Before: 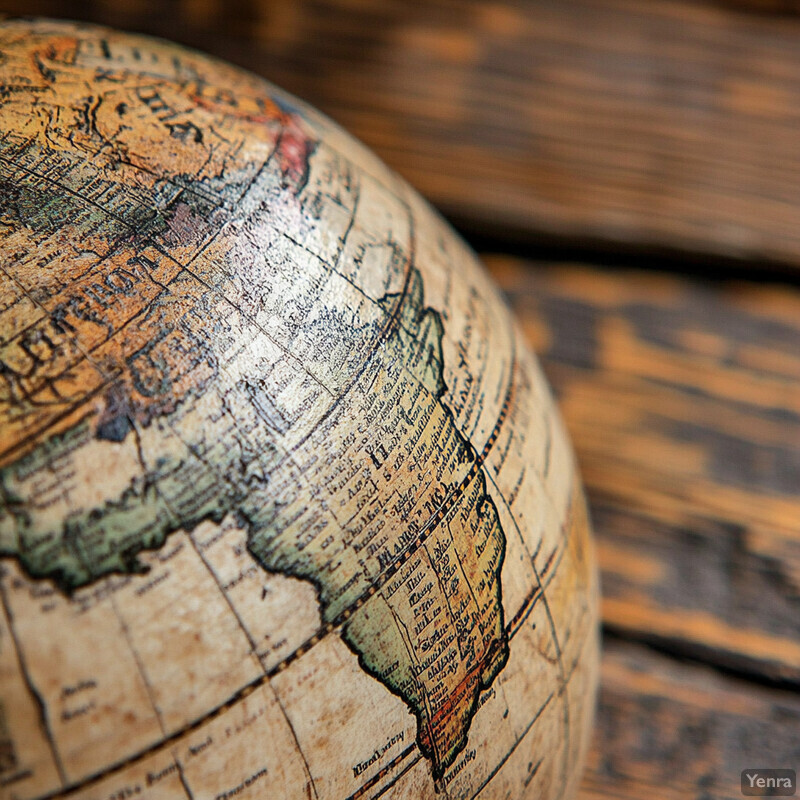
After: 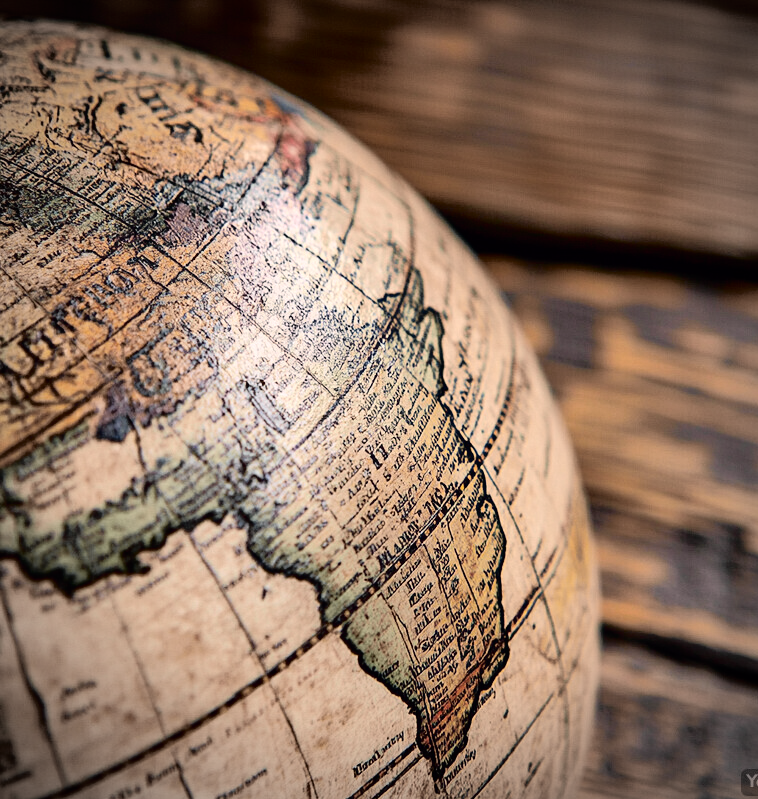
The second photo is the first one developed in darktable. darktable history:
color balance rgb: highlights gain › chroma 3.097%, highlights gain › hue 60.01°, perceptual saturation grading › global saturation -2.793%, global vibrance 26.231%, contrast 6.237%
vignetting: unbound false
tone curve: curves: ch0 [(0, 0) (0.105, 0.044) (0.195, 0.128) (0.283, 0.283) (0.384, 0.404) (0.485, 0.531) (0.635, 0.7) (0.832, 0.858) (1, 0.977)]; ch1 [(0, 0) (0.161, 0.092) (0.35, 0.33) (0.379, 0.401) (0.448, 0.478) (0.498, 0.503) (0.531, 0.537) (0.586, 0.563) (0.687, 0.648) (1, 1)]; ch2 [(0, 0) (0.359, 0.372) (0.437, 0.437) (0.483, 0.484) (0.53, 0.515) (0.556, 0.553) (0.635, 0.589) (1, 1)], color space Lab, independent channels, preserve colors none
crop and rotate: right 5.127%
